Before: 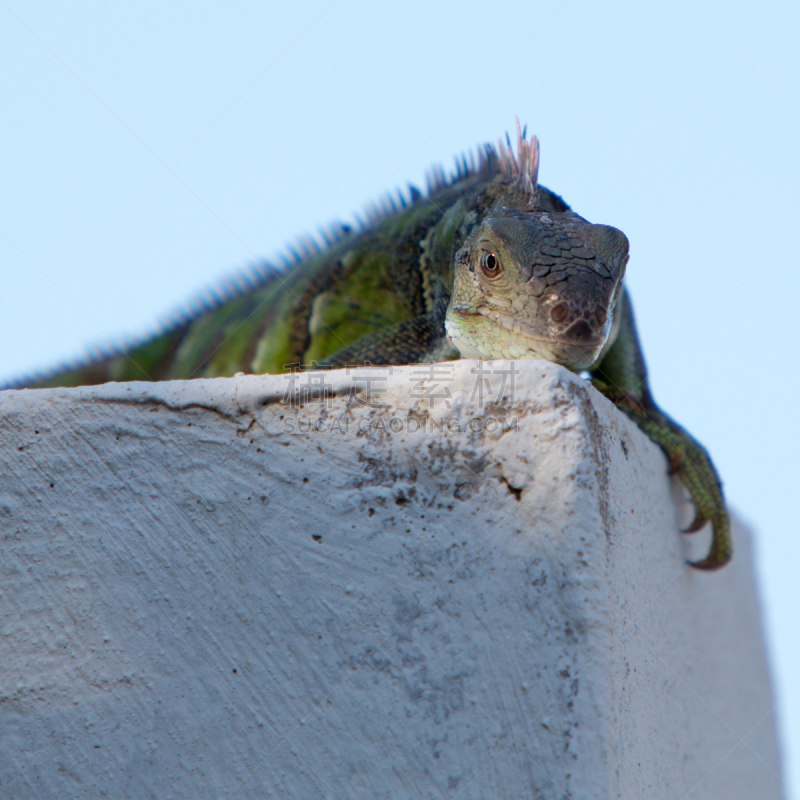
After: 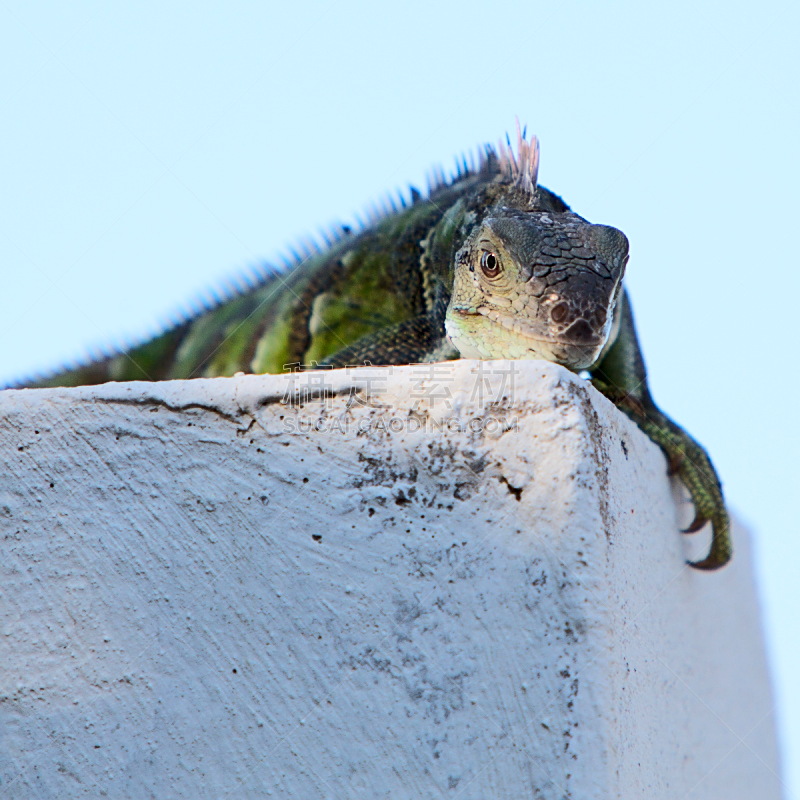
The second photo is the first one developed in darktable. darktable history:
sharpen: on, module defaults
rgb curve: curves: ch0 [(0, 0) (0.284, 0.292) (0.505, 0.644) (1, 1)], compensate middle gray true
